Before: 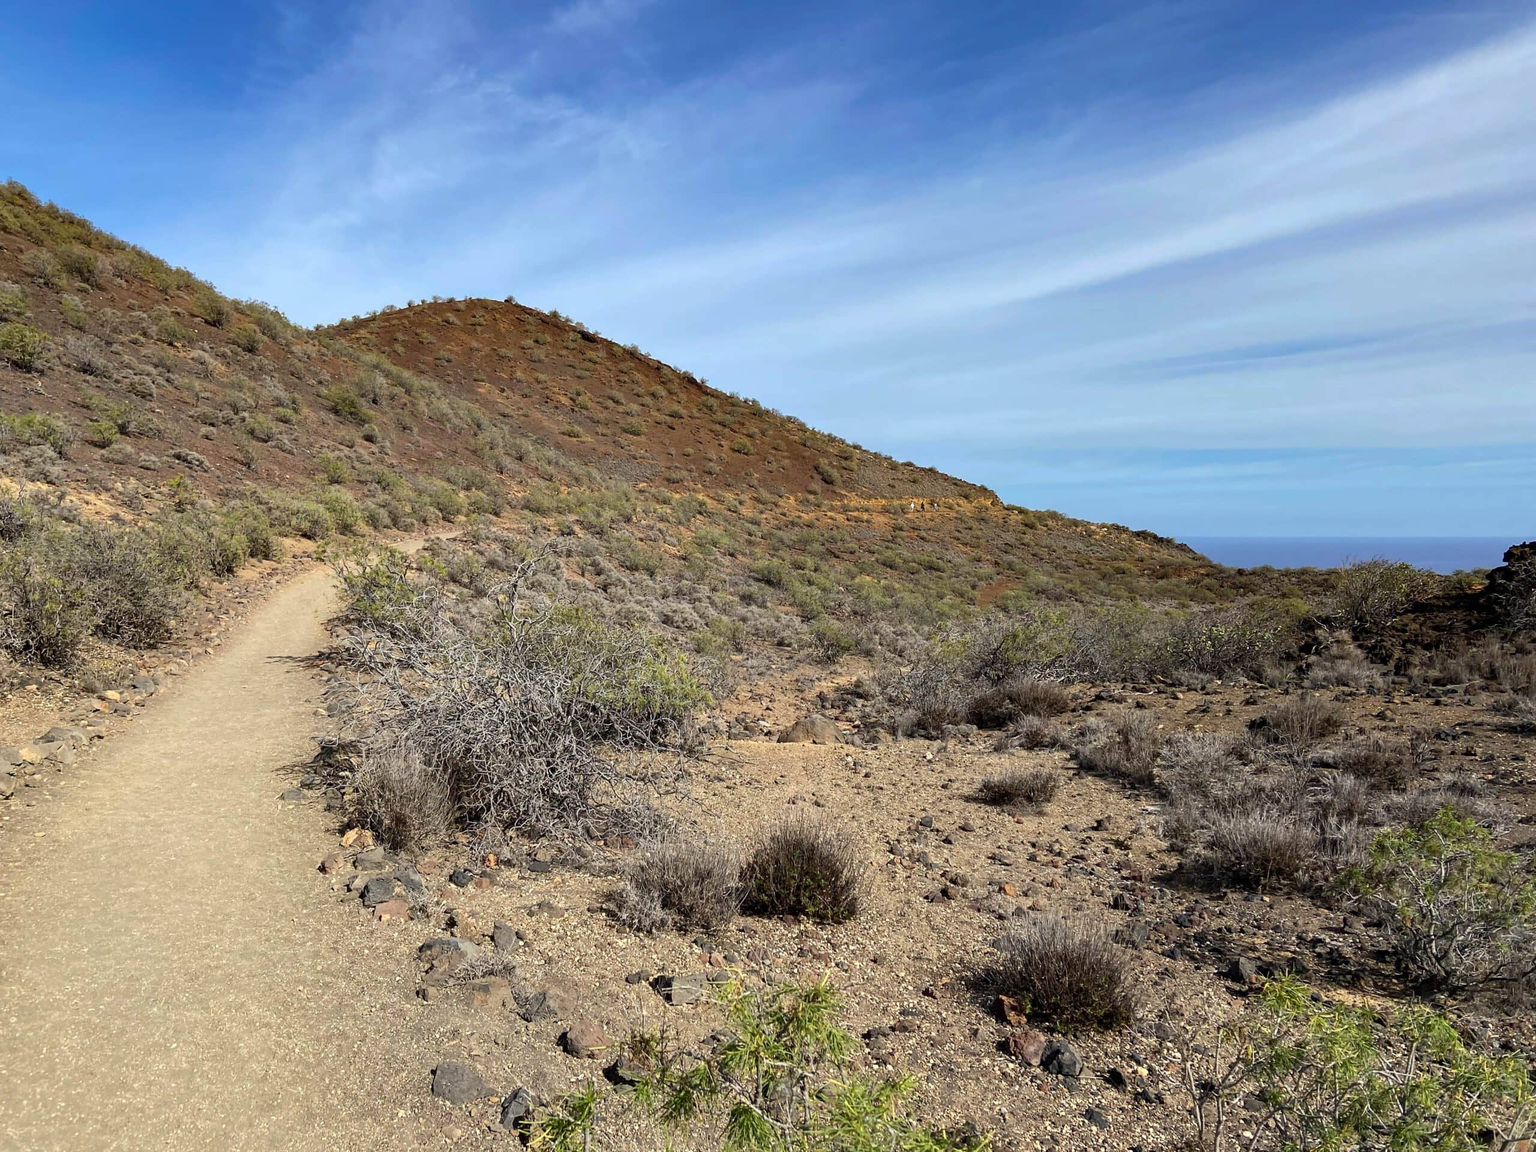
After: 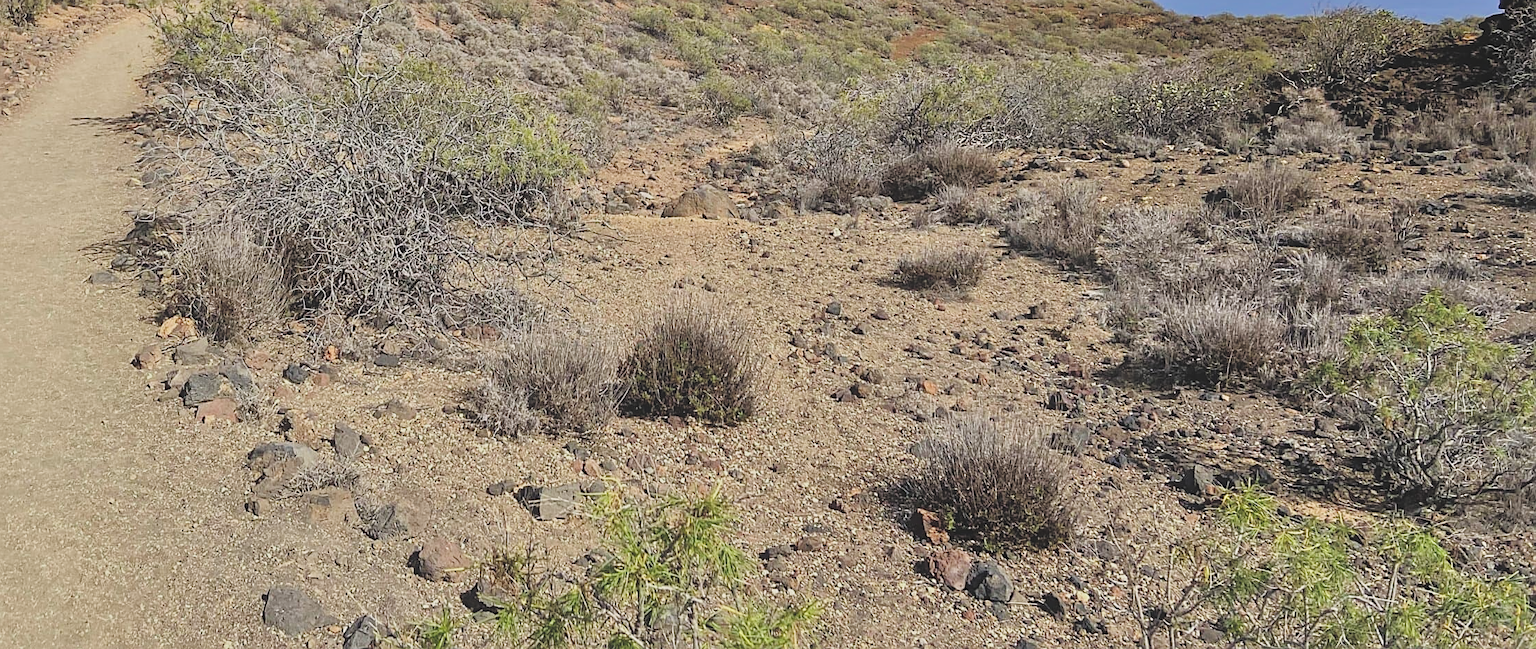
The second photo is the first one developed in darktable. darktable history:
tone equalizer: -7 EV 0.15 EV, -6 EV 0.6 EV, -5 EV 1.15 EV, -4 EV 1.33 EV, -3 EV 1.15 EV, -2 EV 0.6 EV, -1 EV 0.15 EV, mask exposure compensation -0.5 EV
exposure: black level correction -0.014, exposure -0.193 EV, compensate highlight preservation false
crop and rotate: left 13.306%, top 48.129%, bottom 2.928%
sharpen: on, module defaults
filmic rgb: hardness 4.17
